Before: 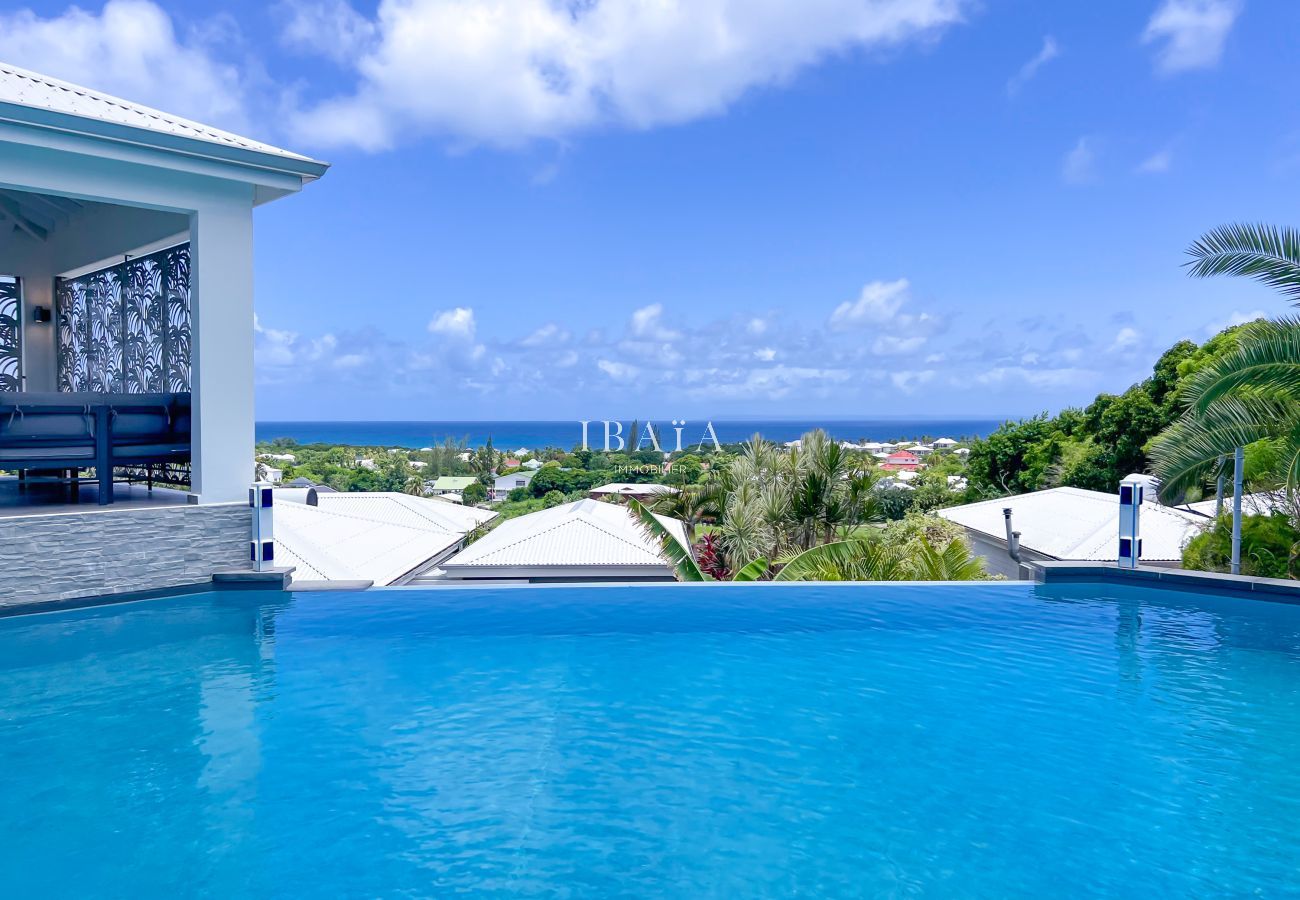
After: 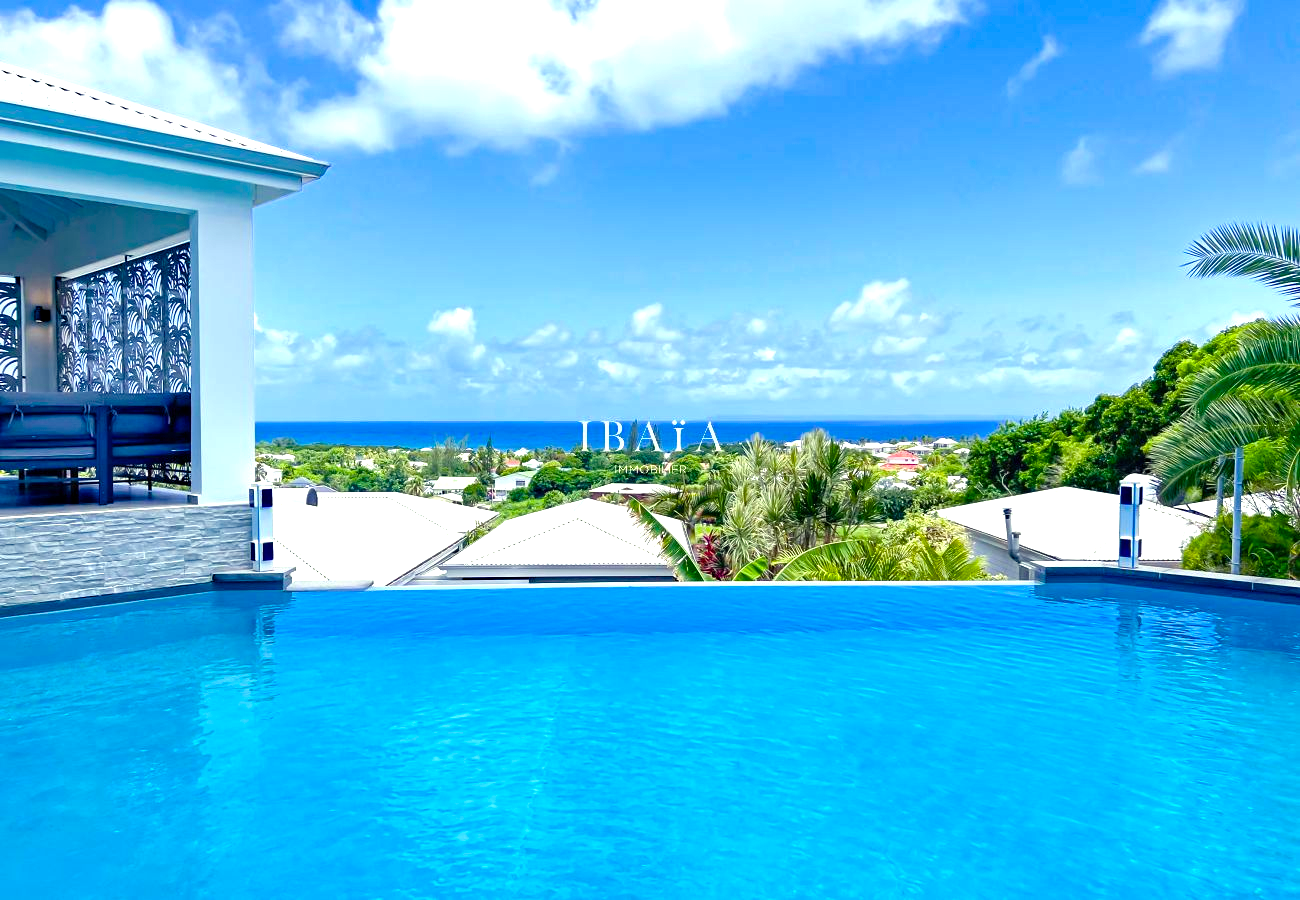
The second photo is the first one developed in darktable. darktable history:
haze removal: compatibility mode true, adaptive false
color balance rgb: highlights gain › chroma 0.138%, highlights gain › hue 331.3°, perceptual saturation grading › global saturation 20.717%, perceptual saturation grading › highlights -19.93%, perceptual saturation grading › shadows 29.869%, perceptual brilliance grading › global brilliance 24.765%
color correction: highlights a* -5.81, highlights b* 11.33
